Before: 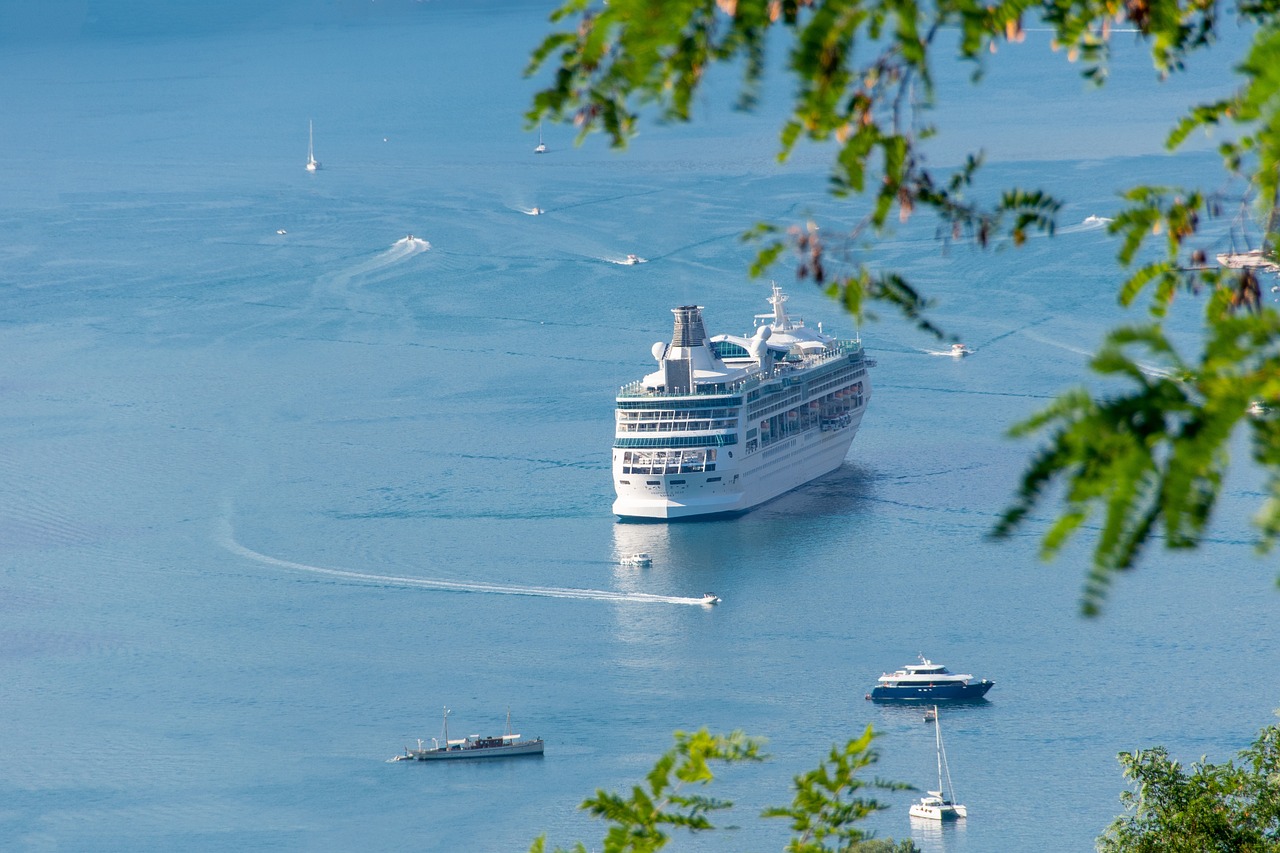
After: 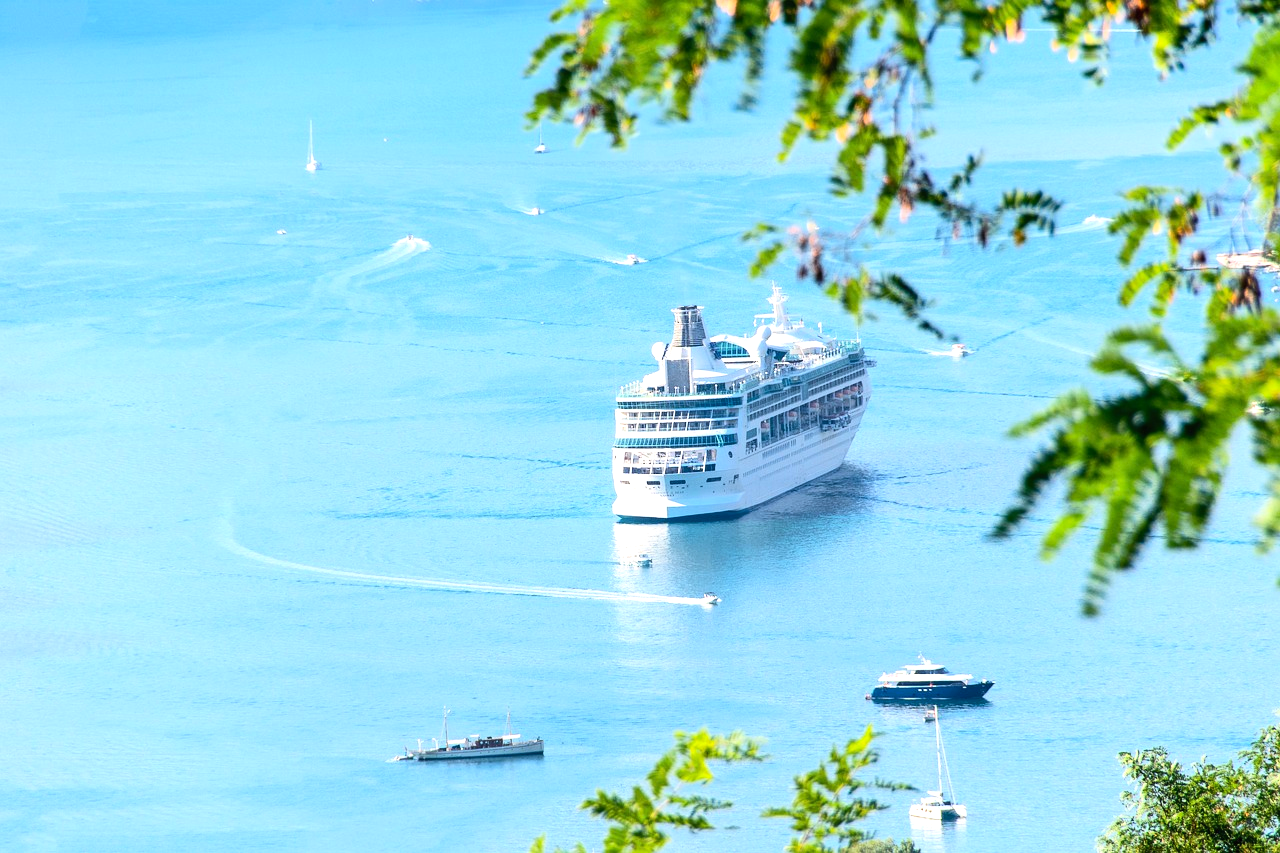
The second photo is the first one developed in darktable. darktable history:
exposure: exposure 0.496 EV, compensate highlight preservation false
tone equalizer: -8 EV -0.417 EV, -7 EV -0.389 EV, -6 EV -0.333 EV, -5 EV -0.222 EV, -3 EV 0.222 EV, -2 EV 0.333 EV, -1 EV 0.389 EV, +0 EV 0.417 EV, edges refinement/feathering 500, mask exposure compensation -1.57 EV, preserve details no
contrast brightness saturation: contrast 0.2, brightness 0.15, saturation 0.14
